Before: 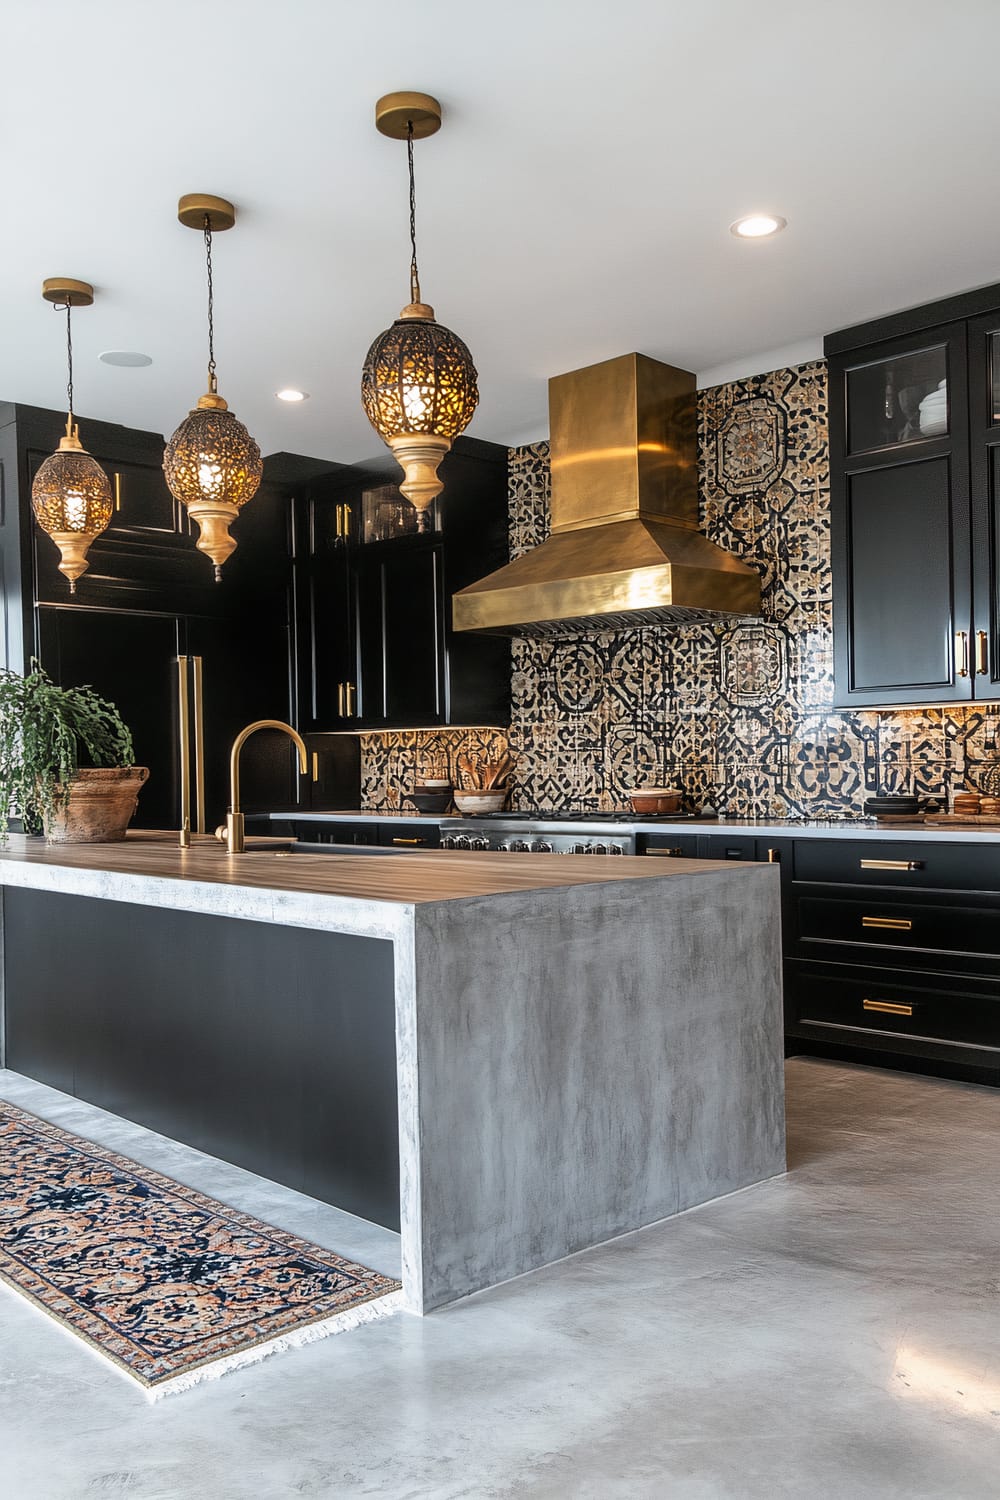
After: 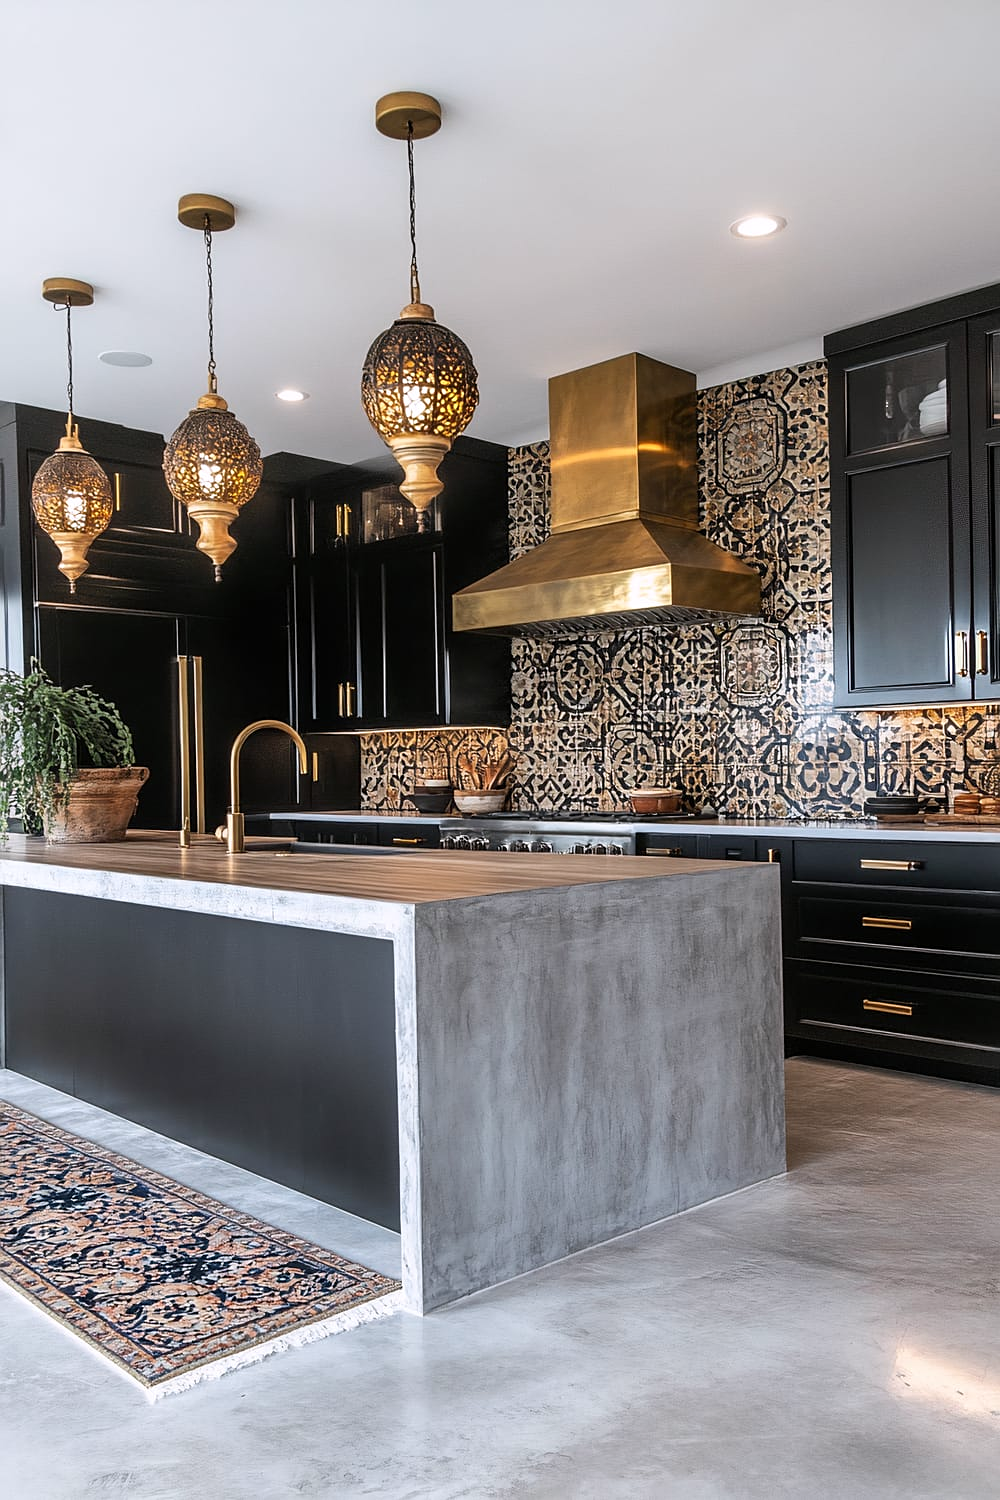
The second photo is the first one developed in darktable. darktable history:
white balance: red 1.009, blue 1.027
sharpen: amount 0.2
exposure: exposure 0.014 EV, compensate highlight preservation false
